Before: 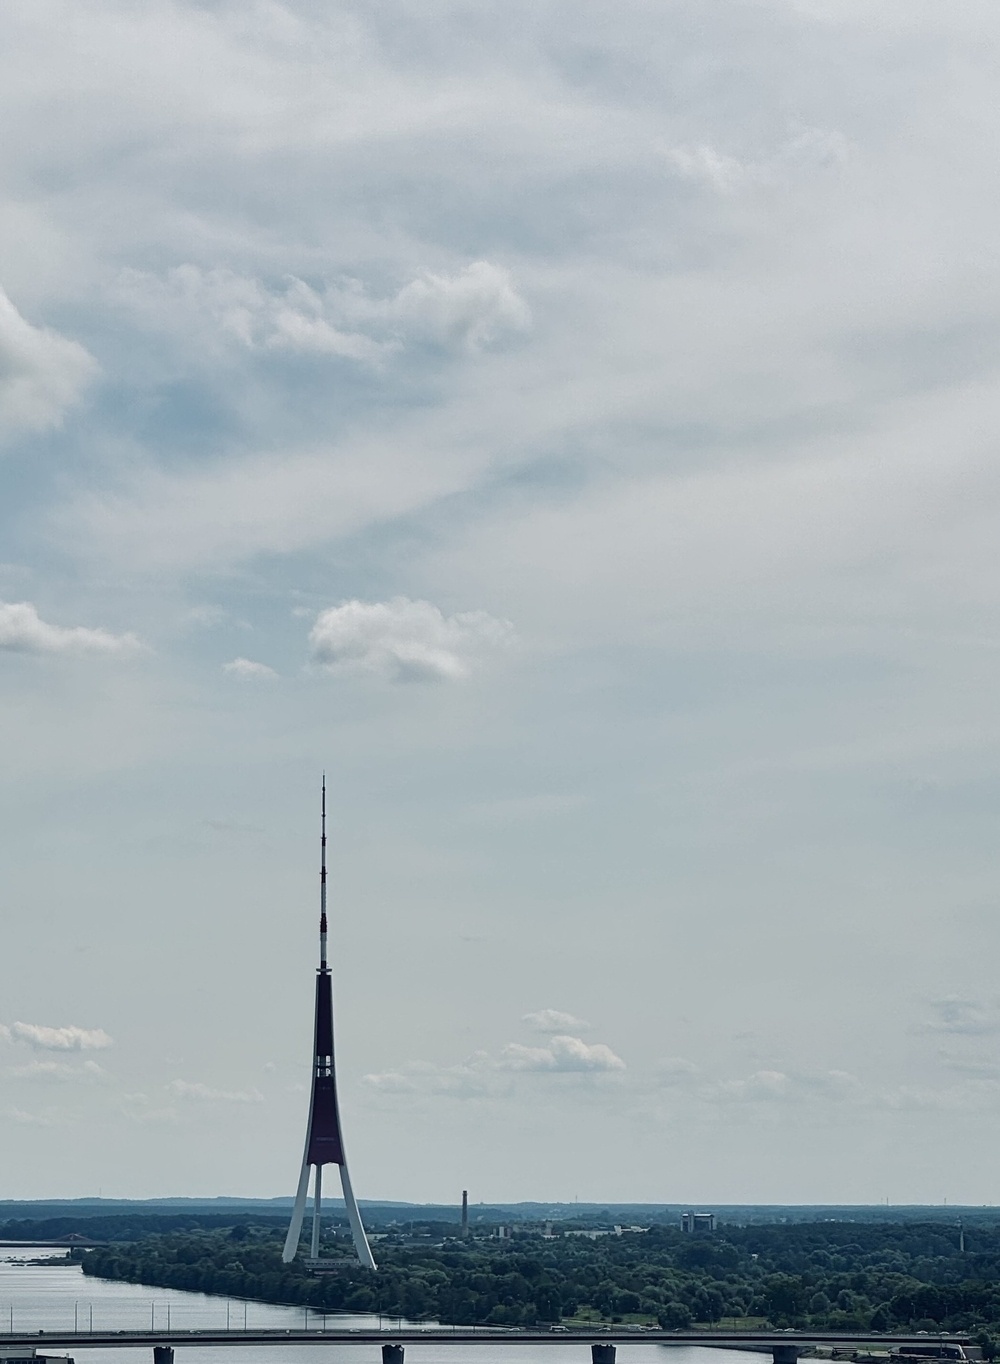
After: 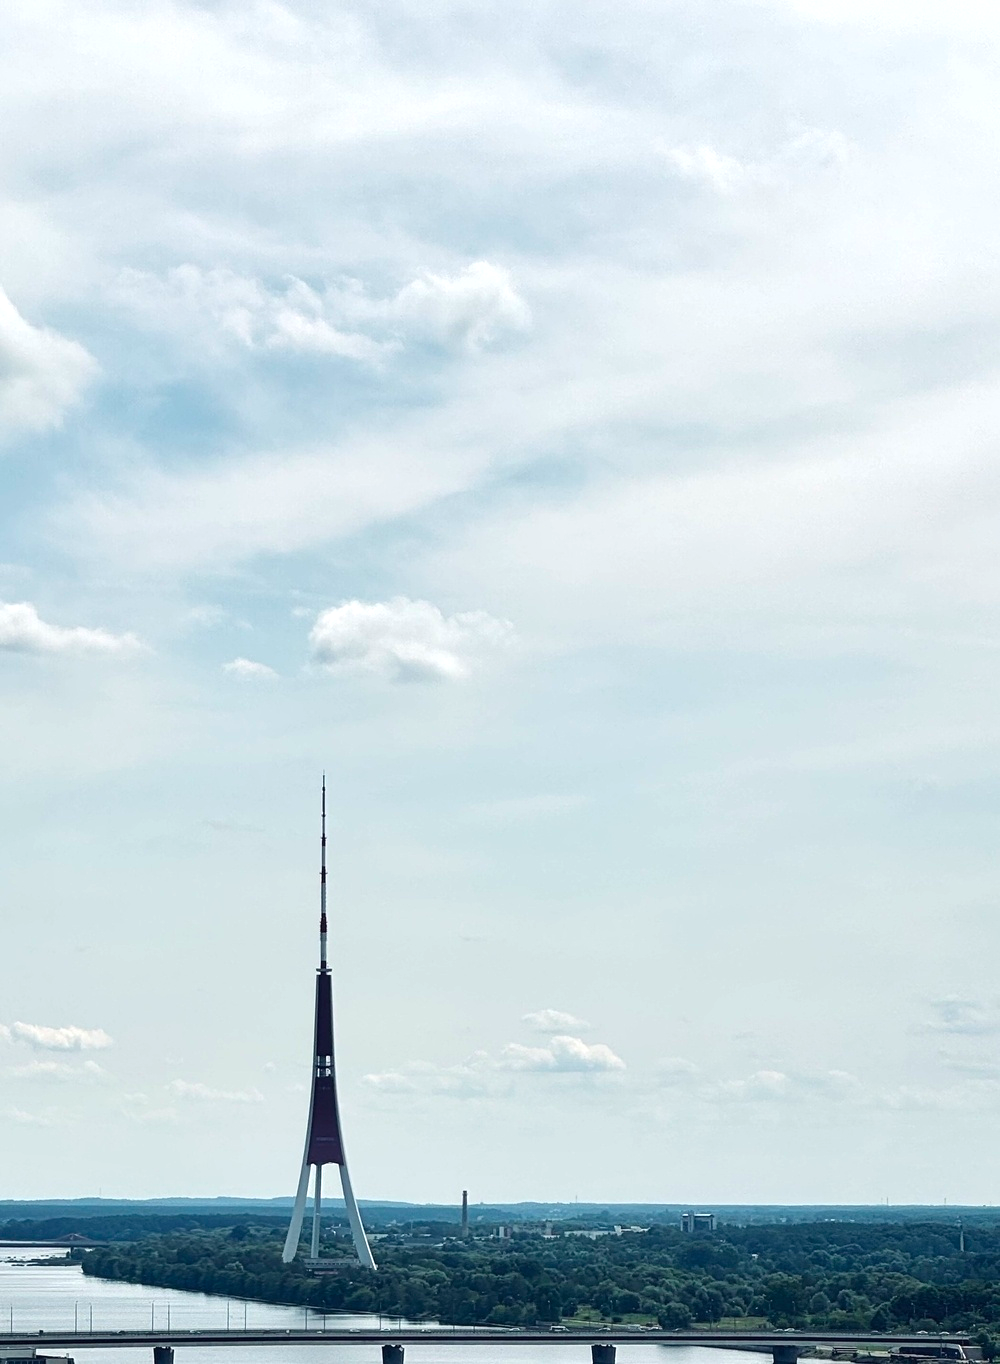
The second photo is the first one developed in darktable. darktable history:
exposure: exposure 0.659 EV, compensate exposure bias true, compensate highlight preservation false
tone equalizer: -7 EV 0.095 EV
